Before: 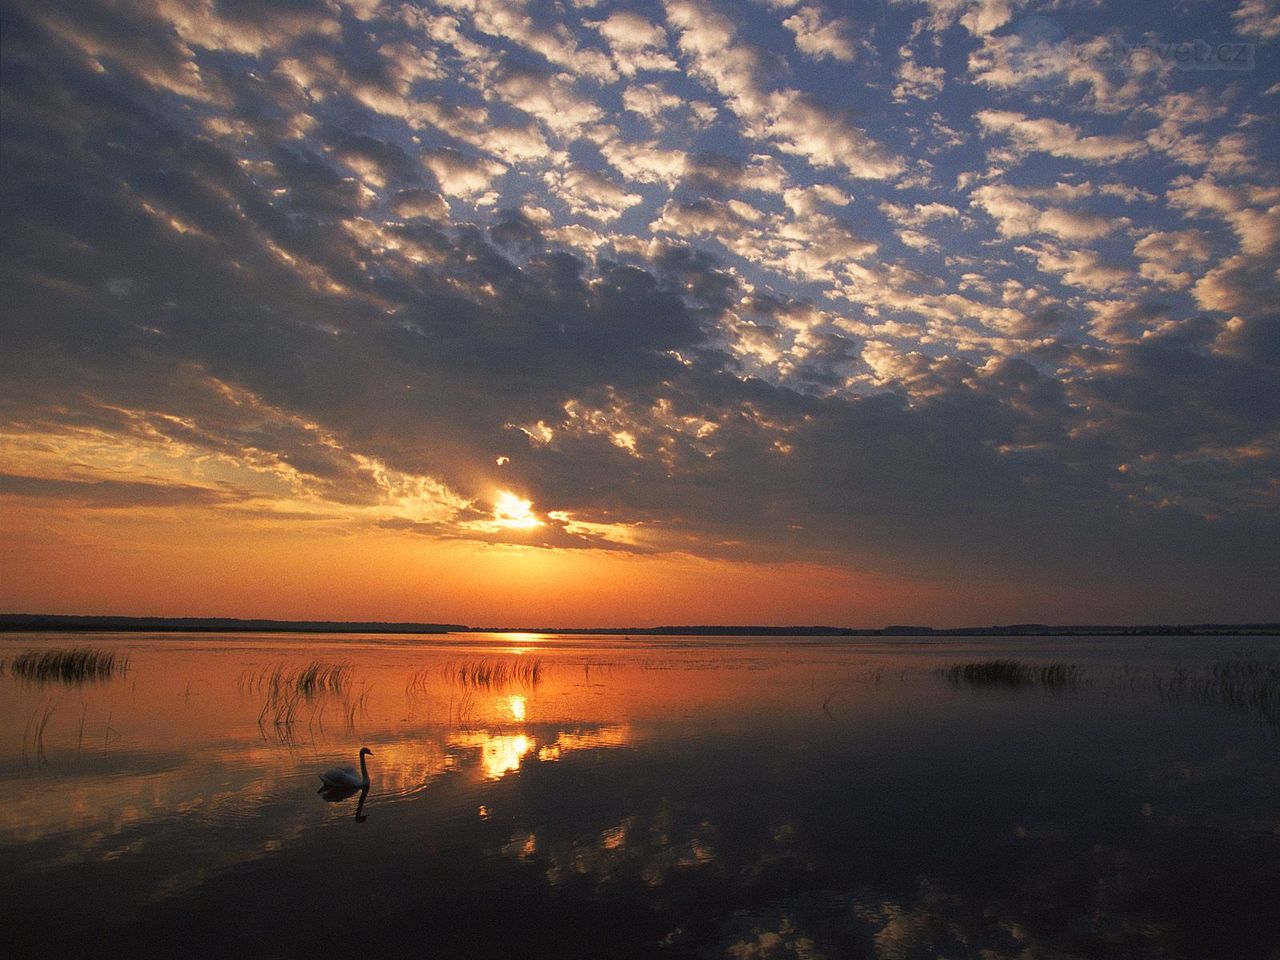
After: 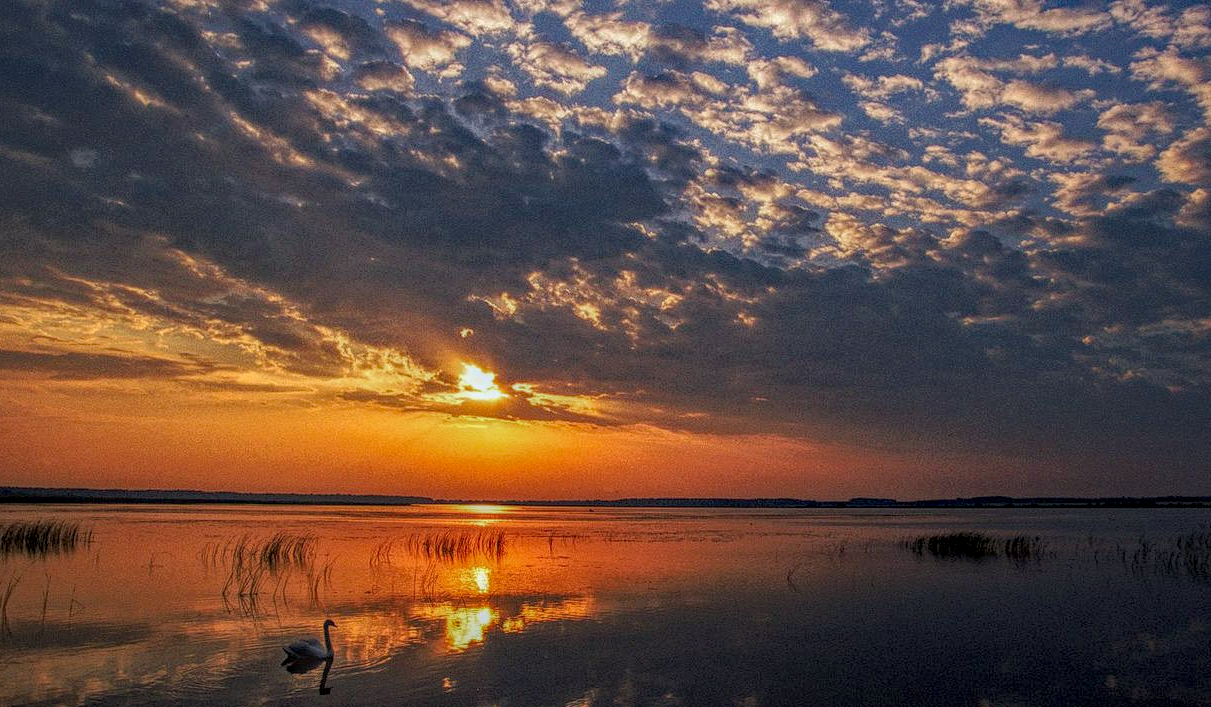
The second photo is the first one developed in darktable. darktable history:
crop and rotate: left 2.88%, top 13.383%, right 2.487%, bottom 12.893%
local contrast: highlights 20%, shadows 28%, detail 199%, midtone range 0.2
haze removal: strength 0.423, compatibility mode true
